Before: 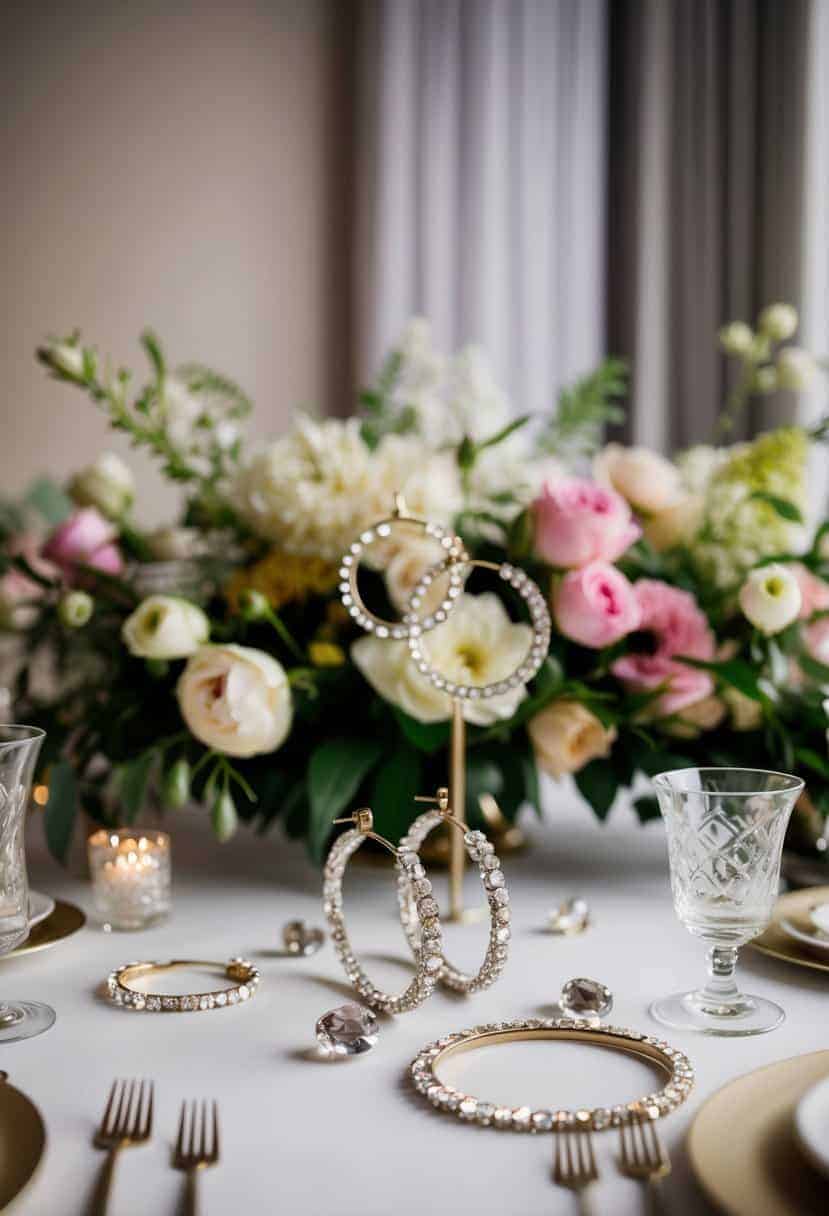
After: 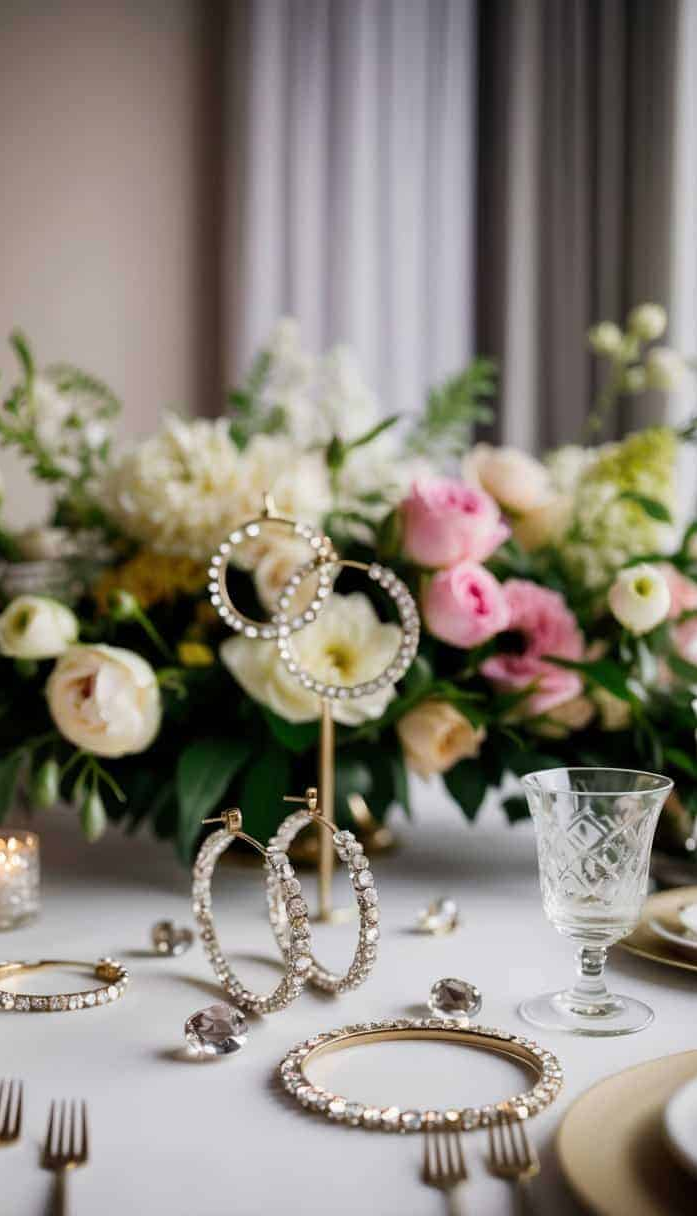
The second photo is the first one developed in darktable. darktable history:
crop: left 15.836%
